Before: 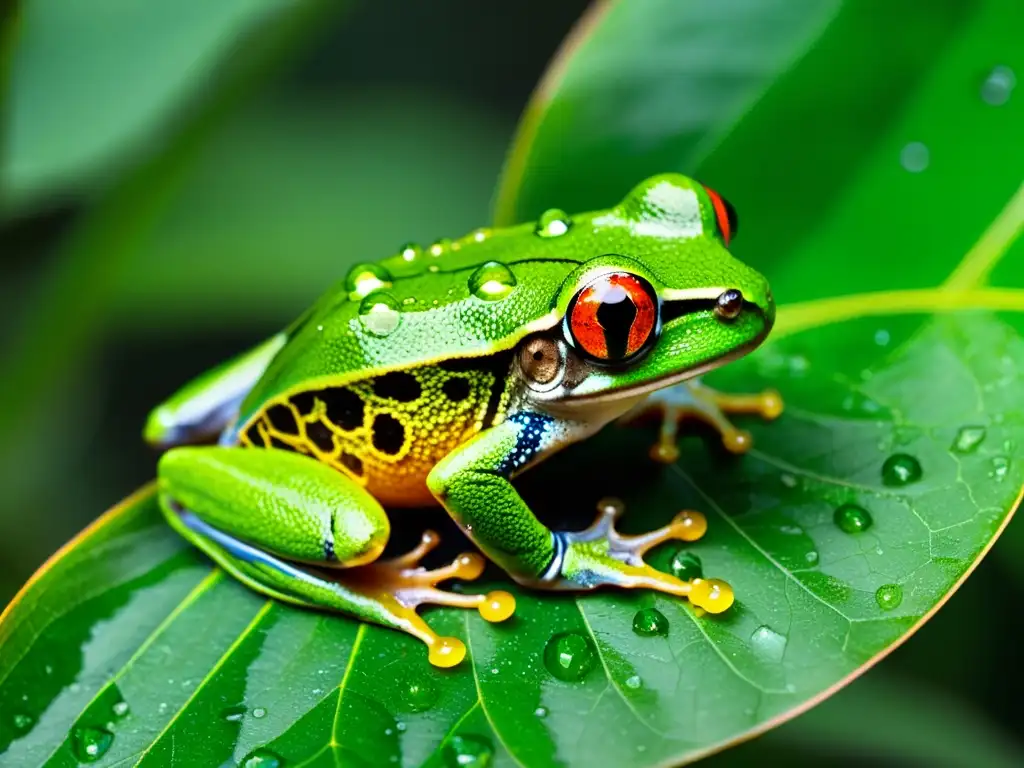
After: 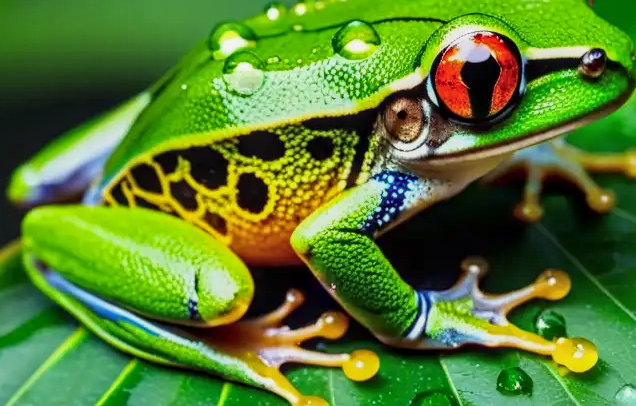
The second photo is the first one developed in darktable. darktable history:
crop: left 13.321%, top 31.475%, right 24.522%, bottom 15.644%
exposure: compensate exposure bias true, compensate highlight preservation false
local contrast: on, module defaults
color balance rgb: shadows lift › luminance -21.638%, shadows lift › chroma 9.275%, shadows lift › hue 284.04°, linear chroma grading › global chroma 0.39%, perceptual saturation grading › global saturation 0.934%, contrast -9.772%
